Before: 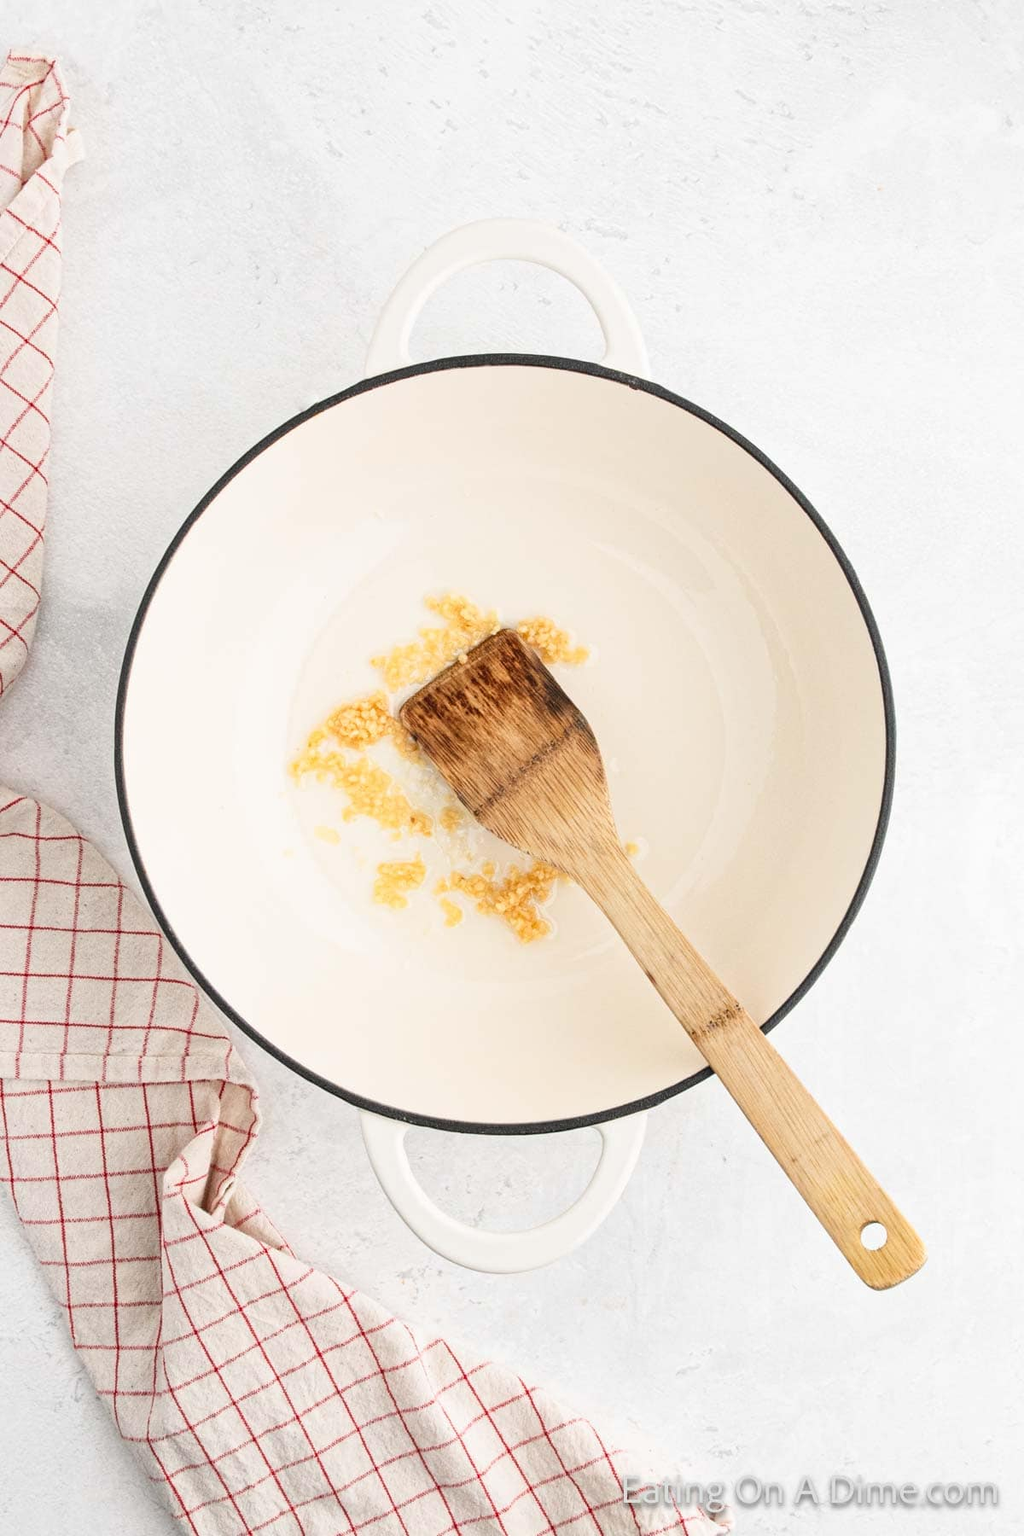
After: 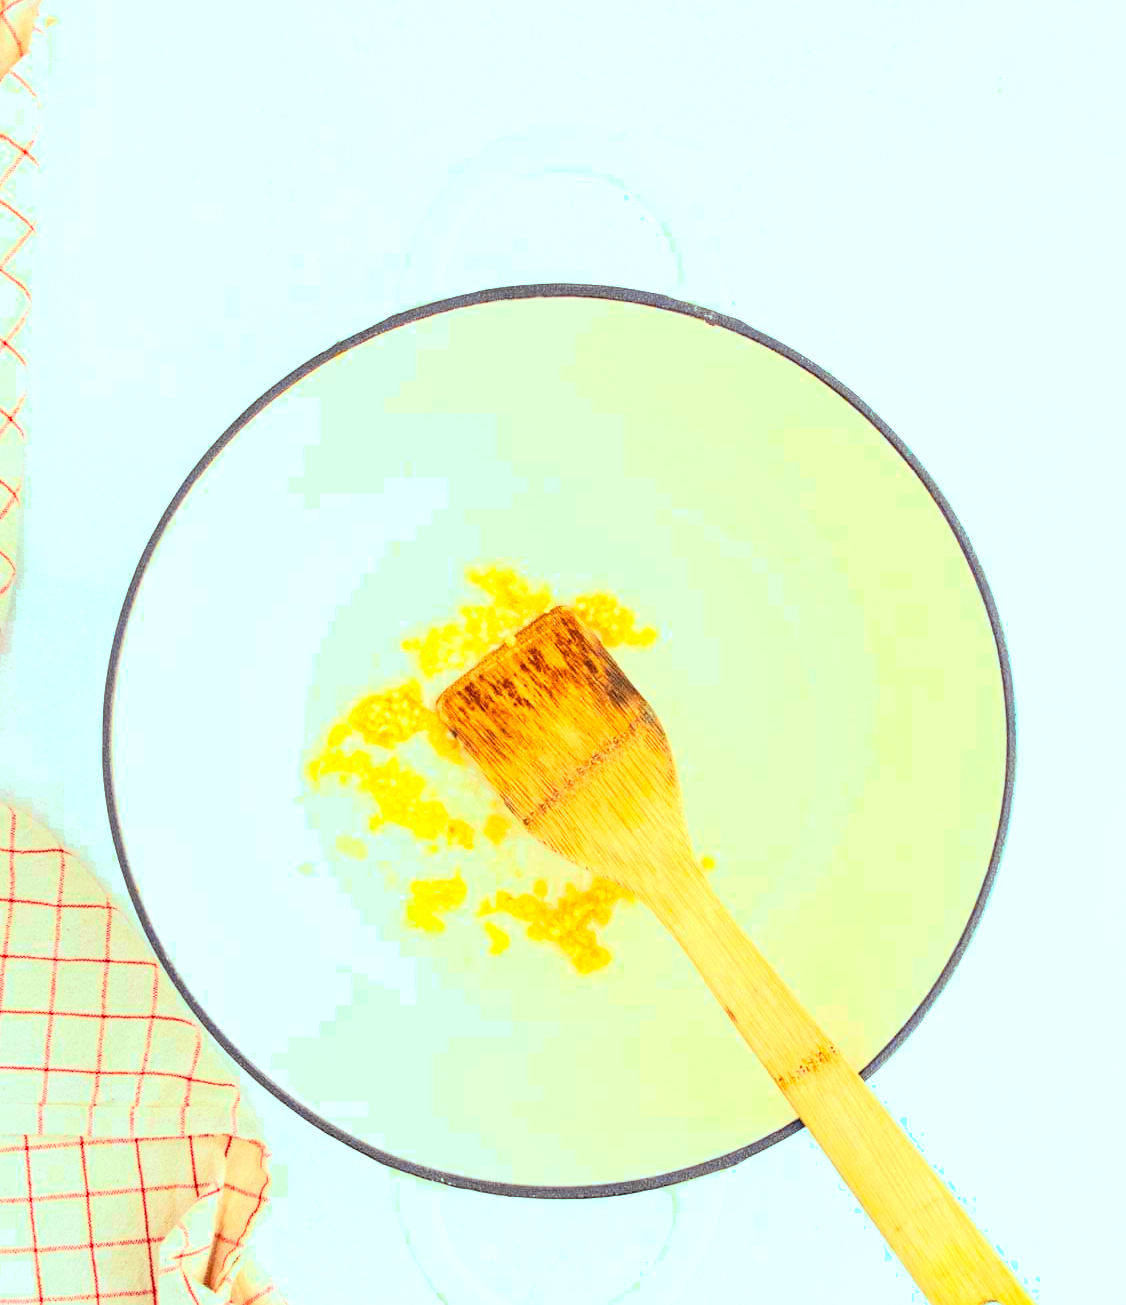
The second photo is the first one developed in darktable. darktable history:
exposure: black level correction 0.001, exposure 0.5 EV, compensate exposure bias true, compensate highlight preservation false
crop: left 2.737%, top 7.287%, right 3.421%, bottom 20.179%
contrast brightness saturation: contrast 0.07, brightness 0.18, saturation 0.4
color balance rgb: shadows lift › luminance 0.49%, shadows lift › chroma 6.83%, shadows lift › hue 300.29°, power › hue 208.98°, highlights gain › luminance 20.24%, highlights gain › chroma 2.73%, highlights gain › hue 173.85°, perceptual saturation grading › global saturation 18.05%
color zones: curves: ch0 [(0.25, 0.5) (0.423, 0.5) (0.443, 0.5) (0.521, 0.756) (0.568, 0.5) (0.576, 0.5) (0.75, 0.5)]; ch1 [(0.25, 0.5) (0.423, 0.5) (0.443, 0.5) (0.539, 0.873) (0.624, 0.565) (0.631, 0.5) (0.75, 0.5)]
color contrast: green-magenta contrast 0.8, blue-yellow contrast 1.1, unbound 0
tone curve: curves: ch0 [(0, 0.022) (0.114, 0.088) (0.282, 0.316) (0.446, 0.511) (0.613, 0.693) (0.786, 0.843) (0.999, 0.949)]; ch1 [(0, 0) (0.395, 0.343) (0.463, 0.427) (0.486, 0.474) (0.503, 0.5) (0.535, 0.522) (0.555, 0.546) (0.594, 0.614) (0.755, 0.793) (1, 1)]; ch2 [(0, 0) (0.369, 0.388) (0.449, 0.431) (0.501, 0.5) (0.528, 0.517) (0.561, 0.59) (0.612, 0.646) (0.697, 0.721) (1, 1)], color space Lab, independent channels, preserve colors none
